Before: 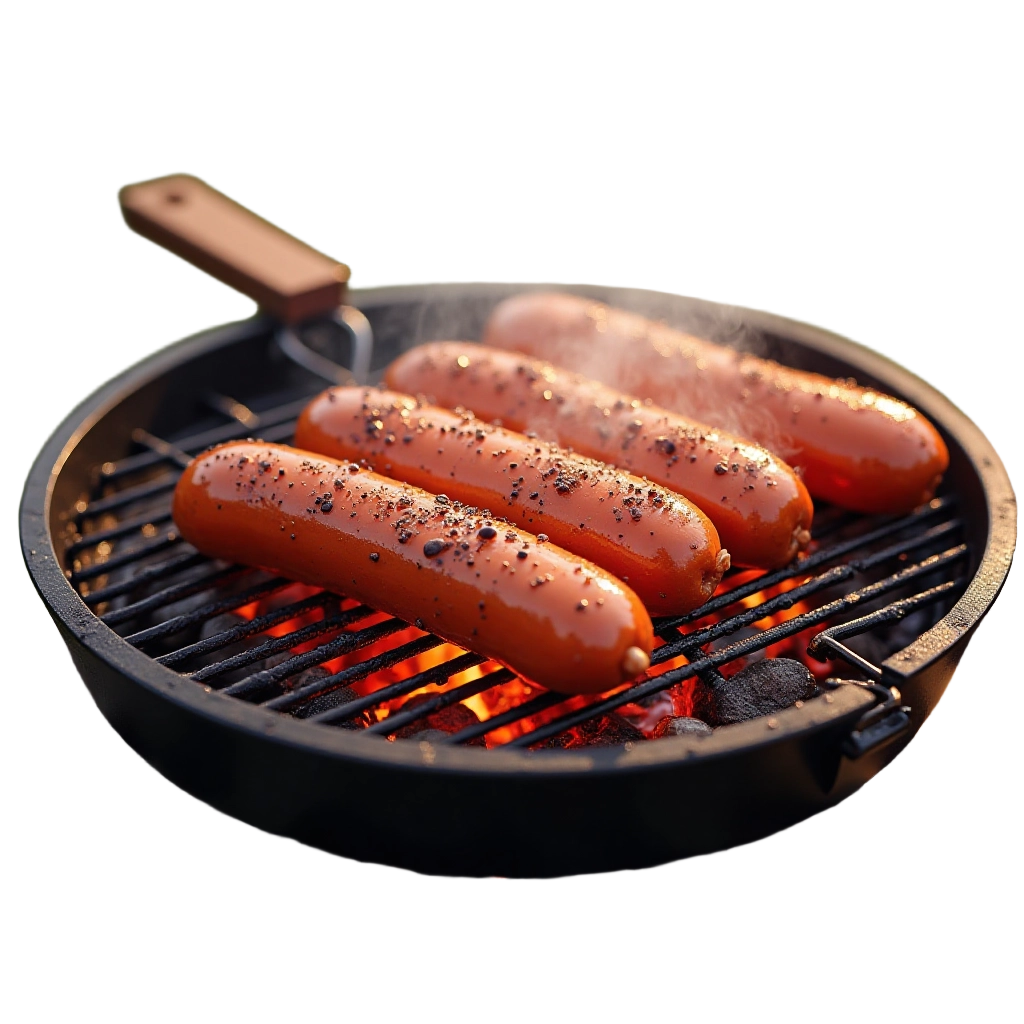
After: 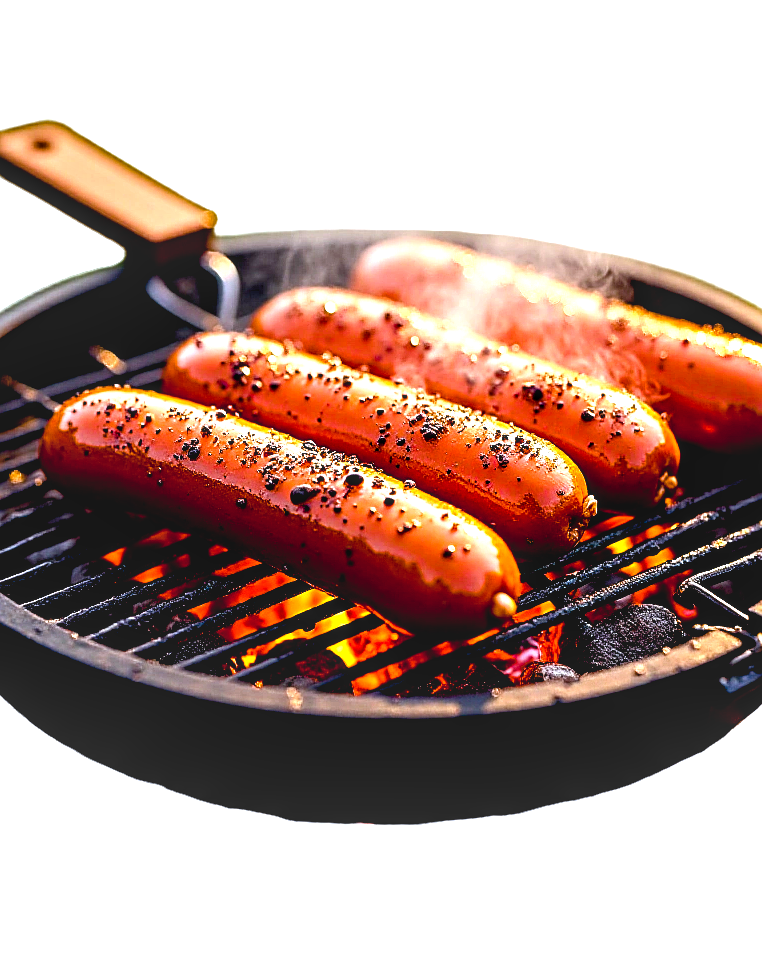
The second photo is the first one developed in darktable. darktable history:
tone equalizer: -8 EV -0.714 EV, -7 EV -0.699 EV, -6 EV -0.58 EV, -5 EV -0.4 EV, -3 EV 0.382 EV, -2 EV 0.6 EV, -1 EV 0.681 EV, +0 EV 0.737 EV, edges refinement/feathering 500, mask exposure compensation -1.57 EV, preserve details no
local contrast: on, module defaults
color balance rgb: highlights gain › luminance 16.7%, highlights gain › chroma 2.954%, highlights gain › hue 261.05°, perceptual saturation grading › global saturation 36.506%, perceptual saturation grading › shadows 34.68%, global vibrance 14.939%
crop and rotate: left 13.009%, top 5.309%, right 12.519%
sharpen: on, module defaults
exposure: black level correction 0.027, exposure 0.183 EV, compensate exposure bias true, compensate highlight preservation false
contrast equalizer: y [[0.6 ×6], [0.55 ×6], [0 ×6], [0 ×6], [0 ×6]], mix 0.302
